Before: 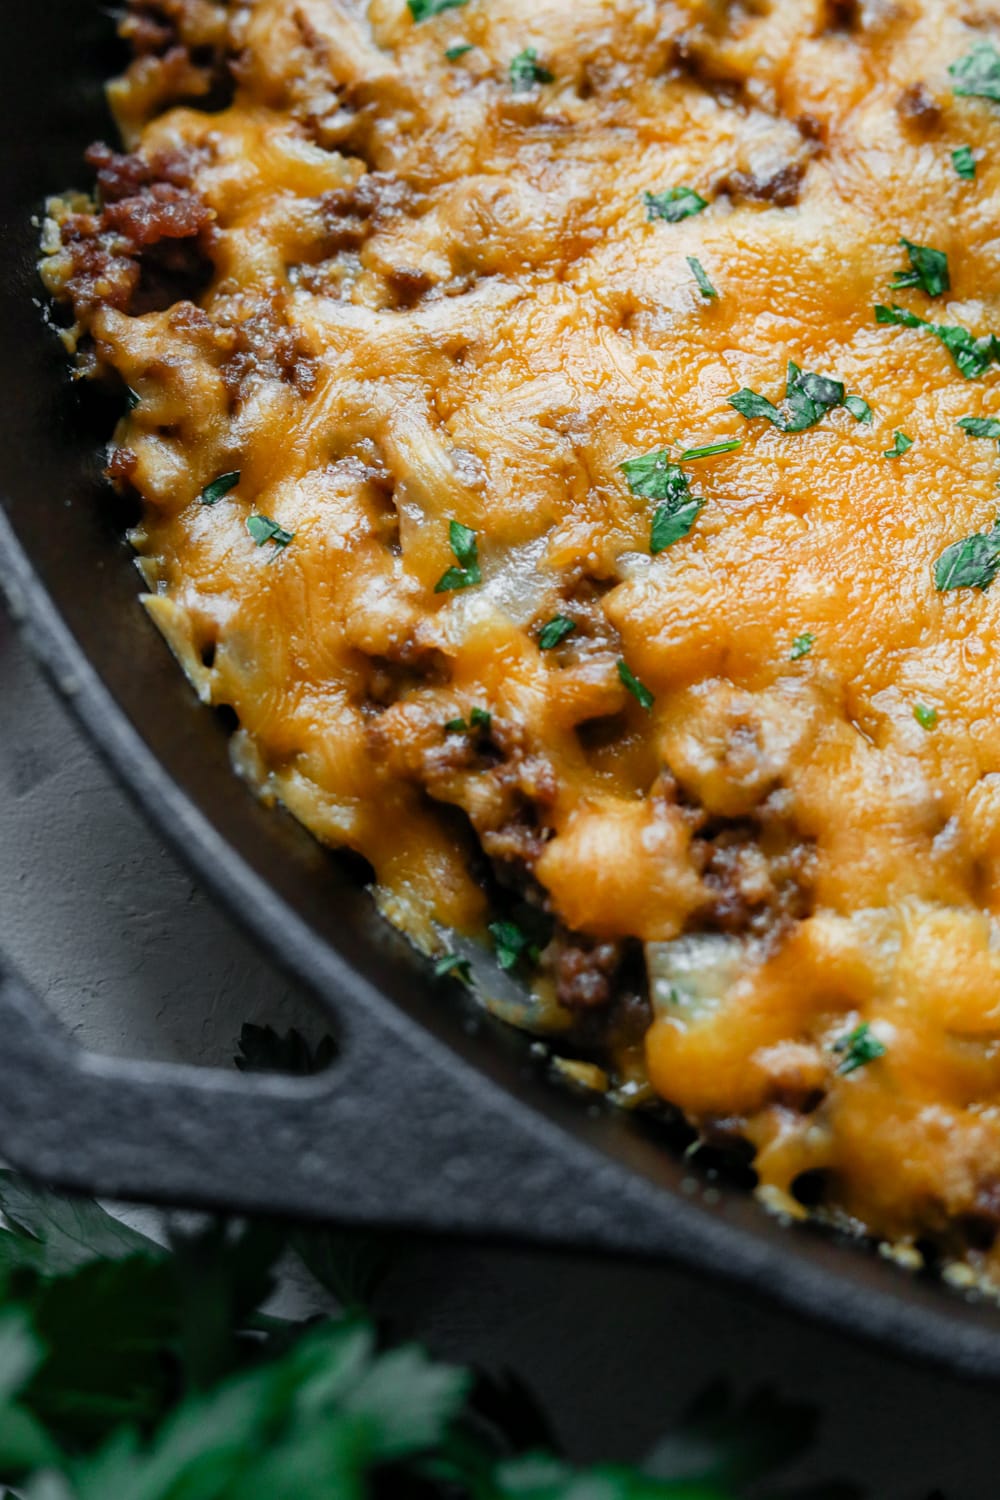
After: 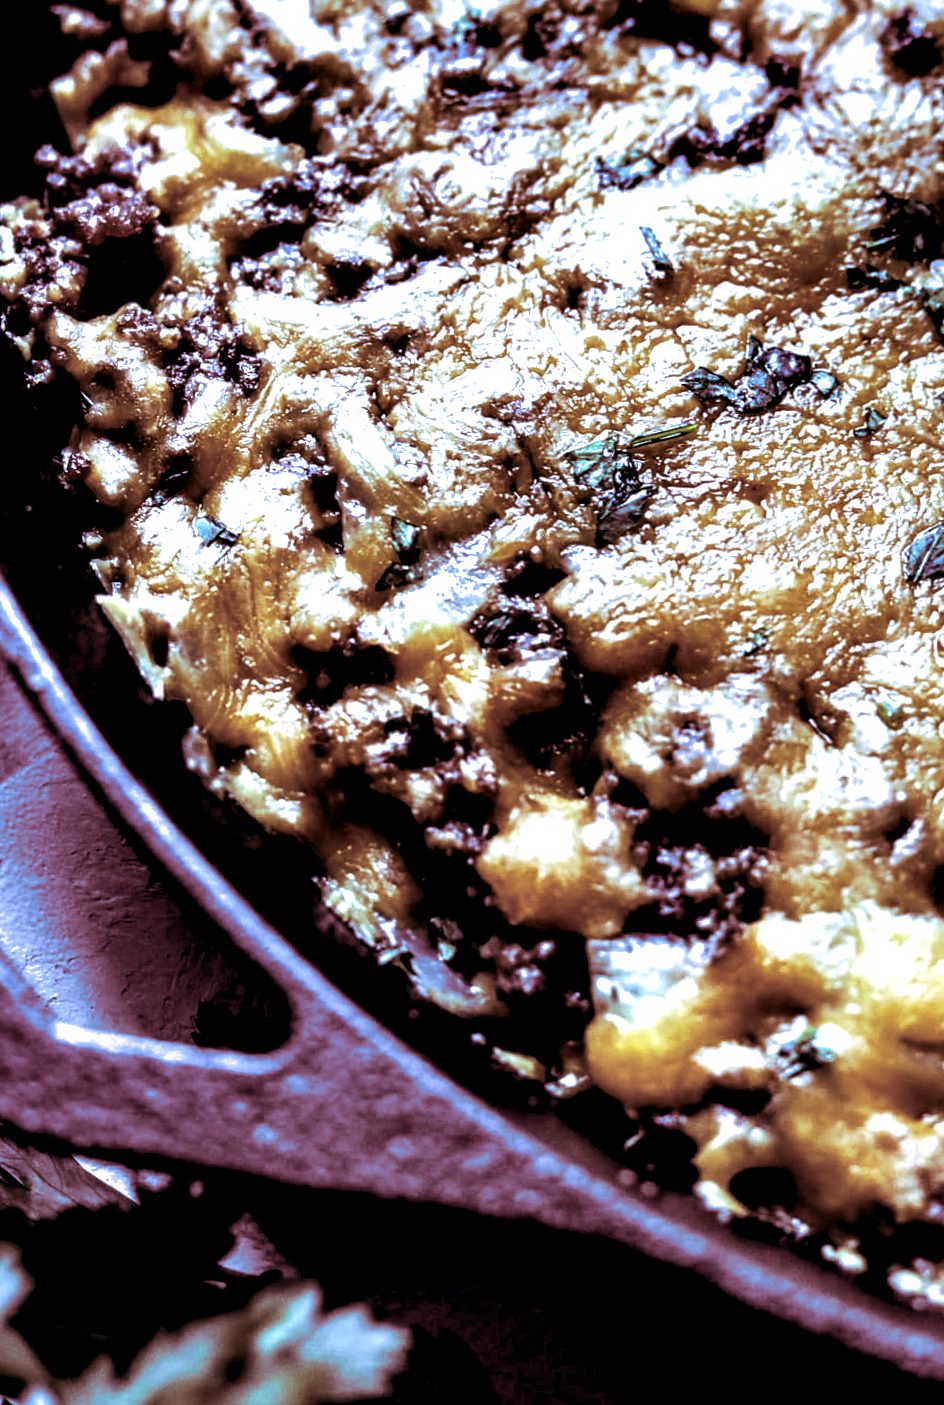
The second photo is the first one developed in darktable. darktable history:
shadows and highlights: shadows 25, highlights -25
white balance: red 0.766, blue 1.537
rotate and perspective: rotation 0.062°, lens shift (vertical) 0.115, lens shift (horizontal) -0.133, crop left 0.047, crop right 0.94, crop top 0.061, crop bottom 0.94
local contrast: highlights 115%, shadows 42%, detail 293%
split-toning: highlights › hue 187.2°, highlights › saturation 0.83, balance -68.05, compress 56.43%
